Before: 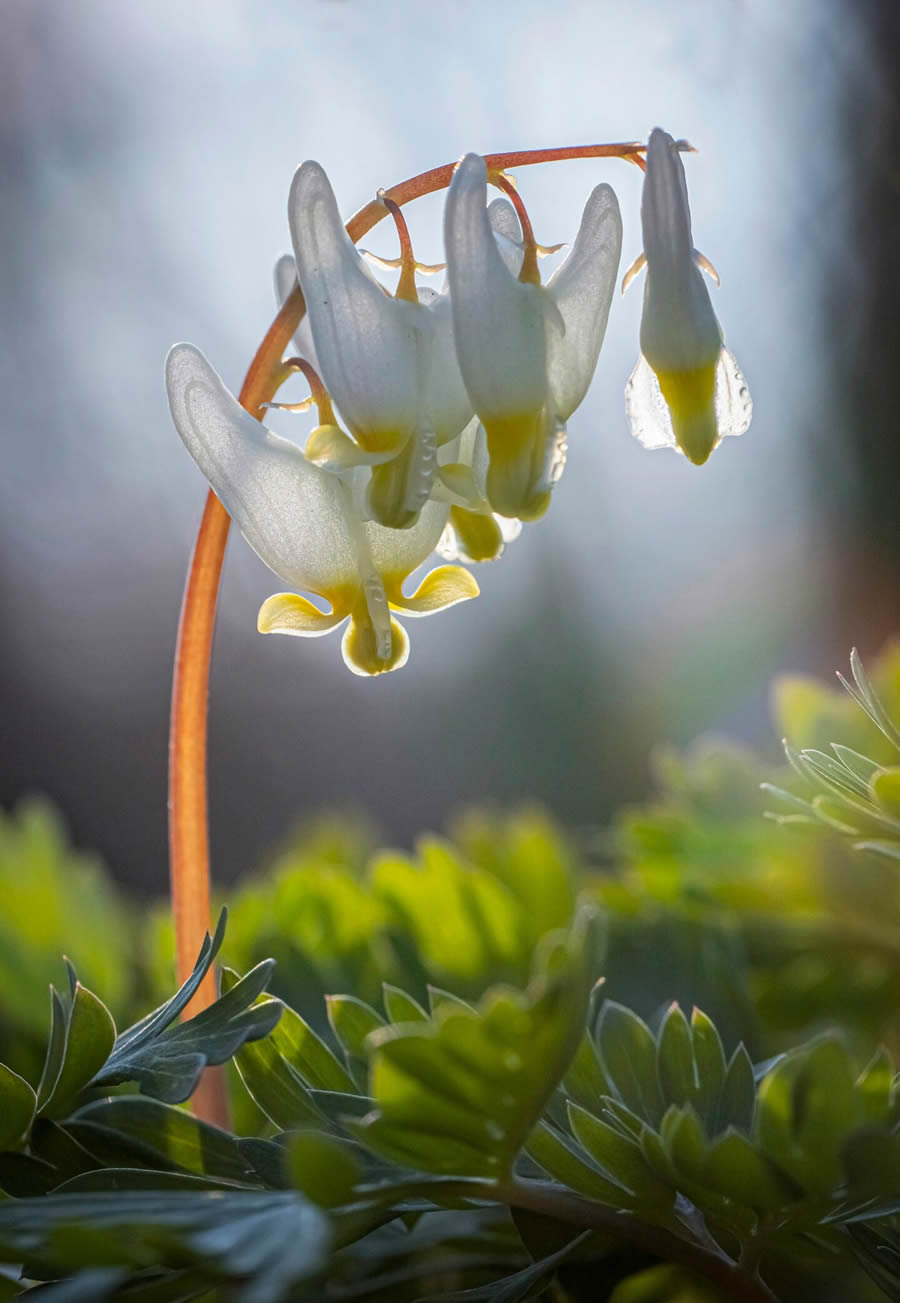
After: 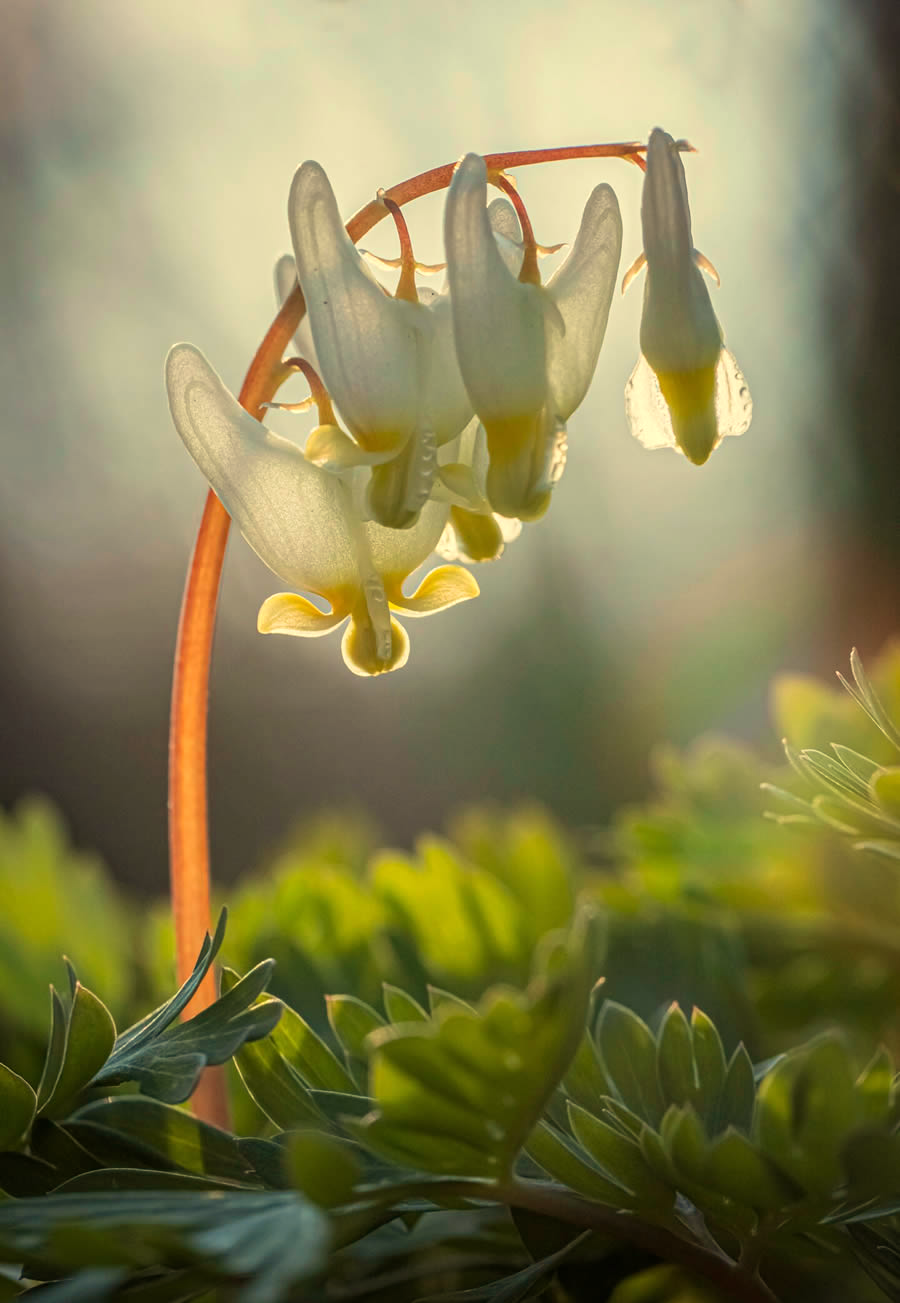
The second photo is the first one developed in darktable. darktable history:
velvia: on, module defaults
white balance: red 1.08, blue 0.791
